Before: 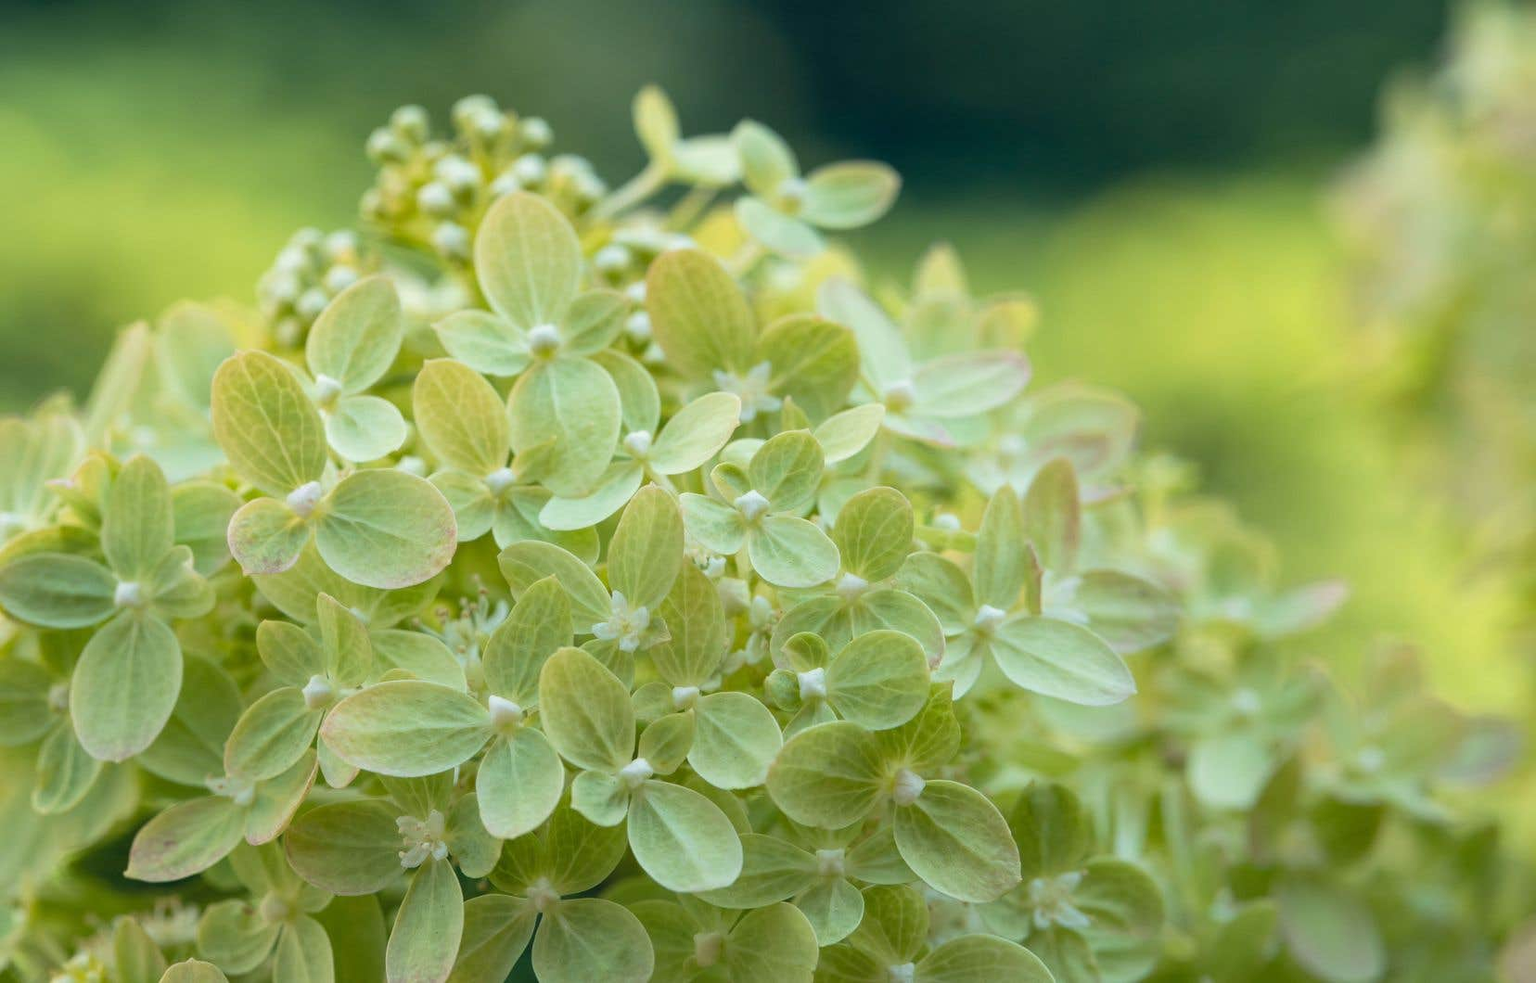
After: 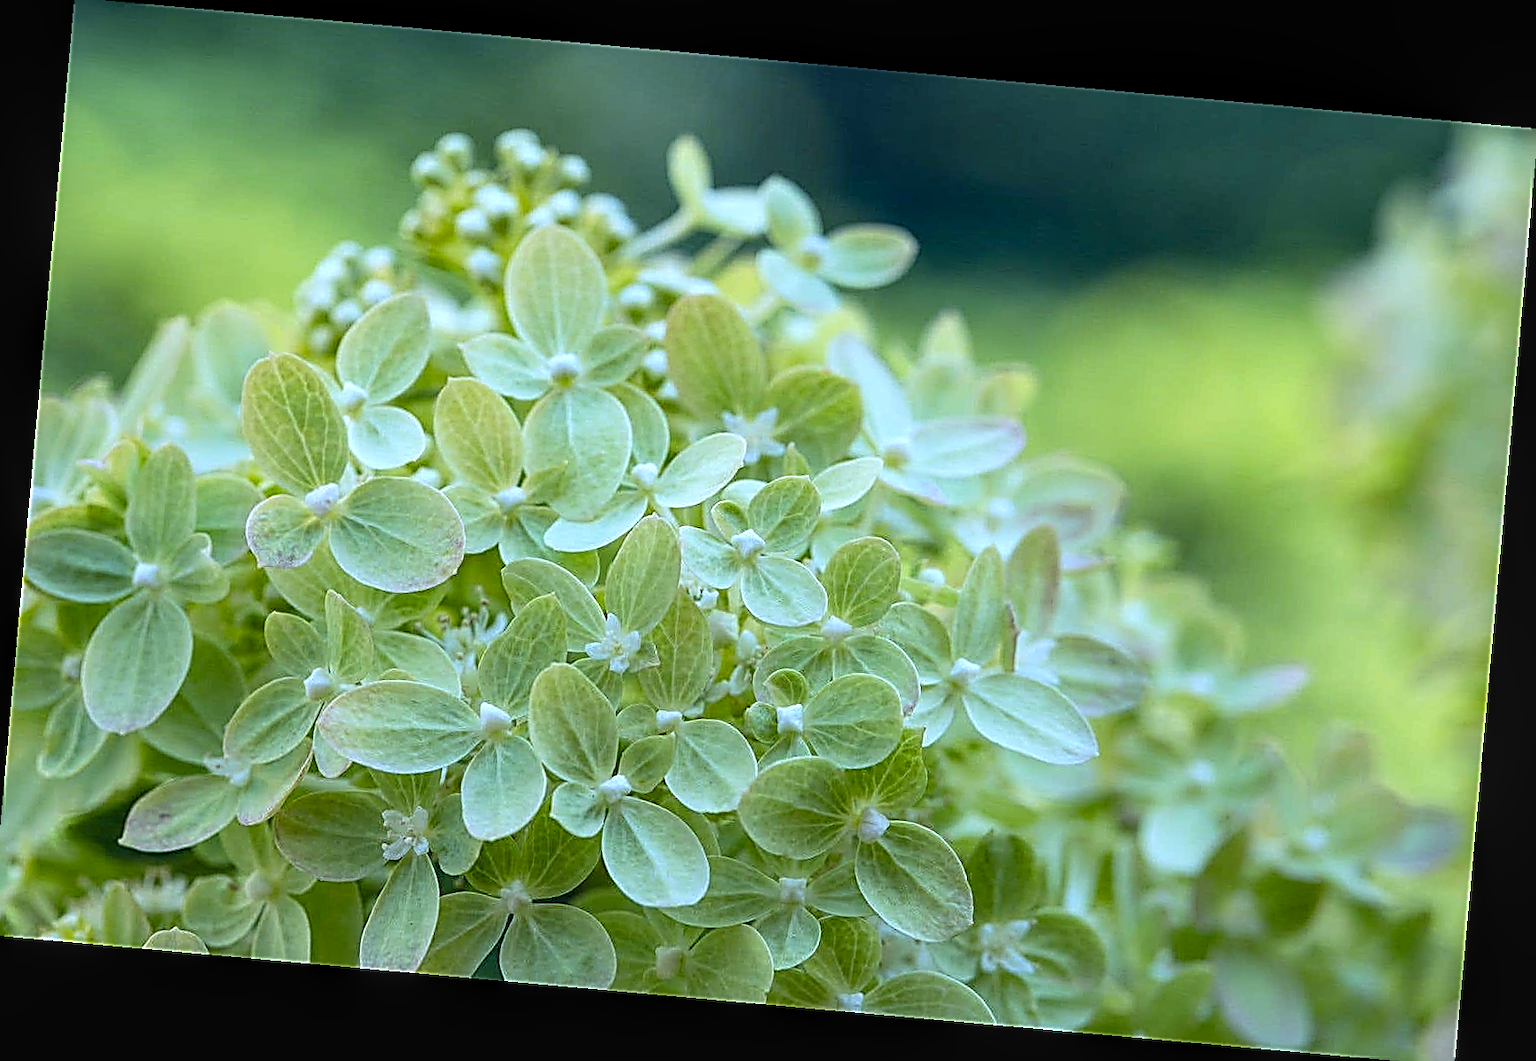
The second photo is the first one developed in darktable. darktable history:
crop and rotate: left 0.614%, top 0.179%, bottom 0.309%
sharpen: amount 1.861
local contrast: on, module defaults
contrast brightness saturation: contrast 0.07
white balance: red 0.871, blue 1.249
exposure: black level correction 0.001, exposure 0.191 EV, compensate highlight preservation false
rotate and perspective: rotation 5.12°, automatic cropping off
